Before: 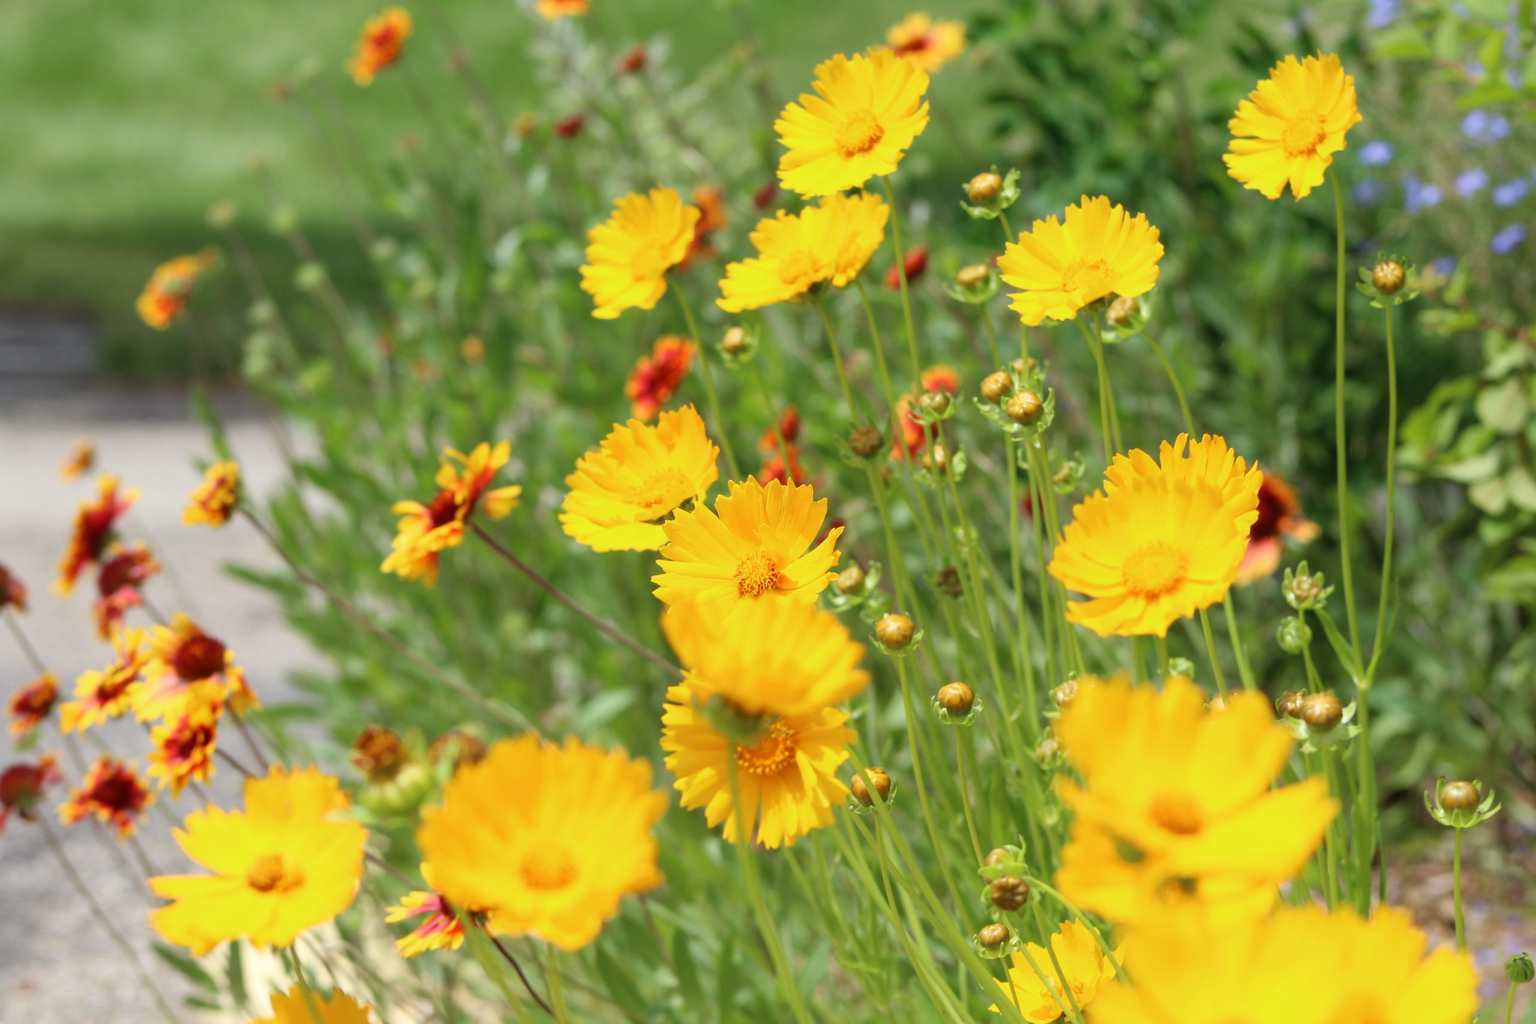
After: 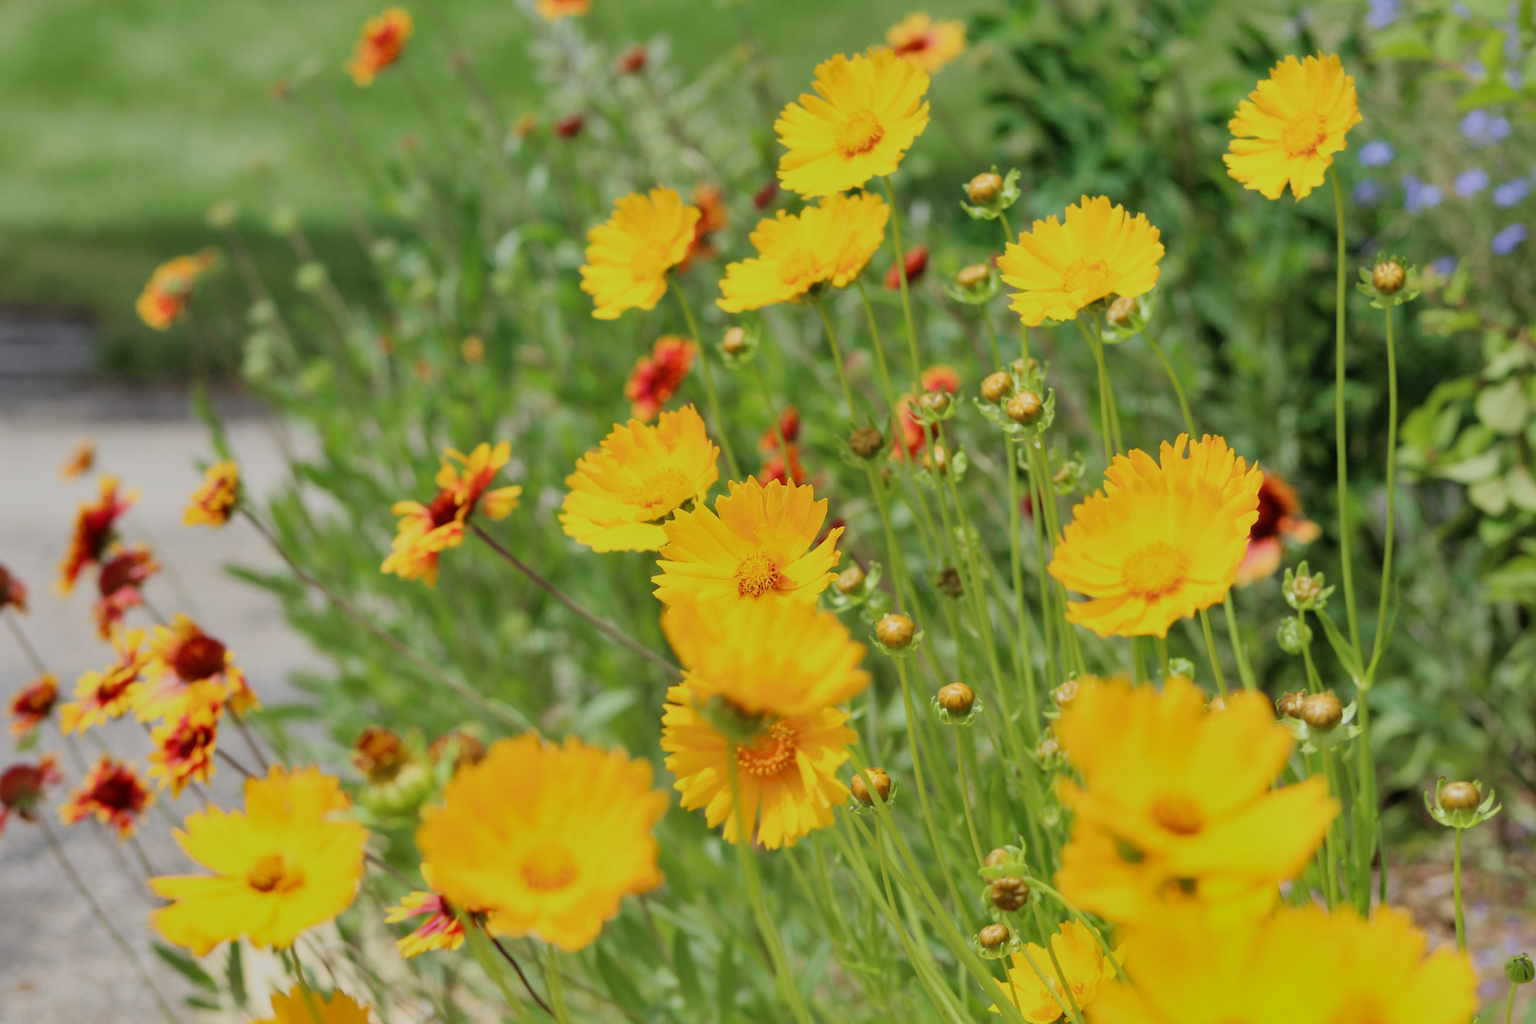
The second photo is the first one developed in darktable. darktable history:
filmic rgb: black relative exposure -7.65 EV, white relative exposure 4.56 EV, hardness 3.61
shadows and highlights: shadows color adjustment 97.66%, soften with gaussian
